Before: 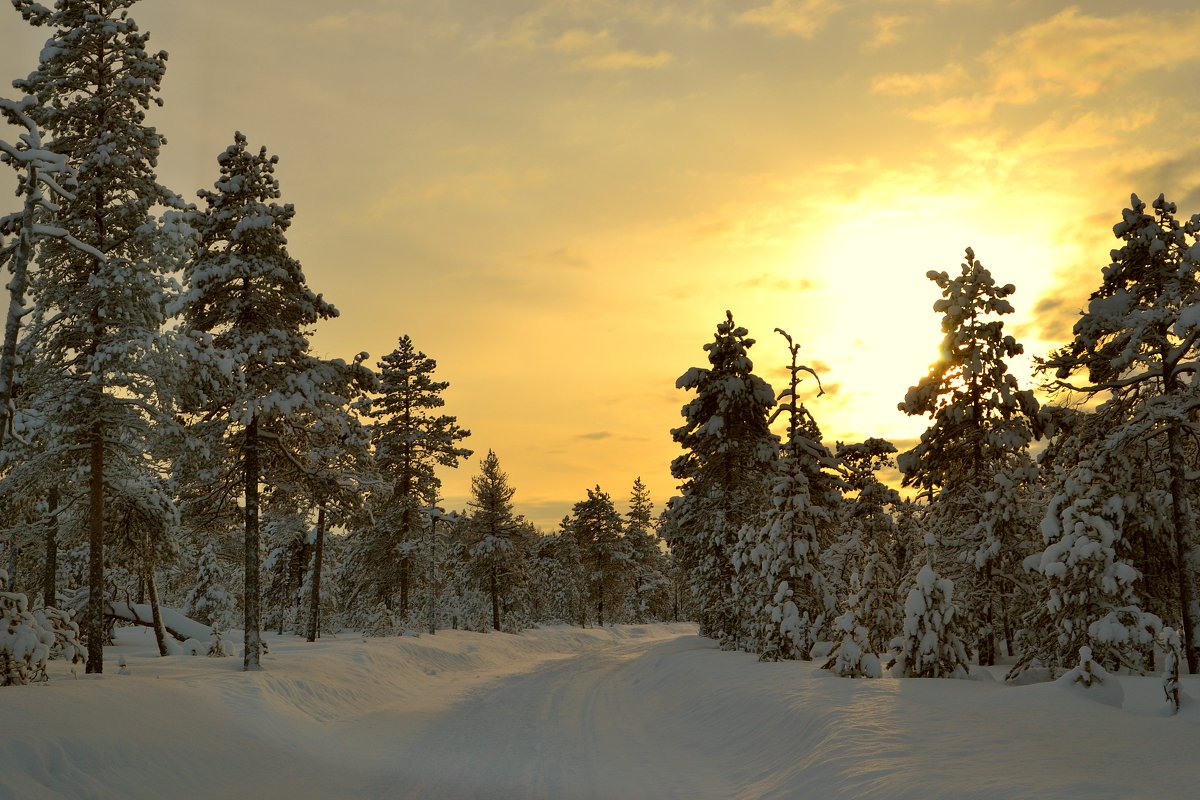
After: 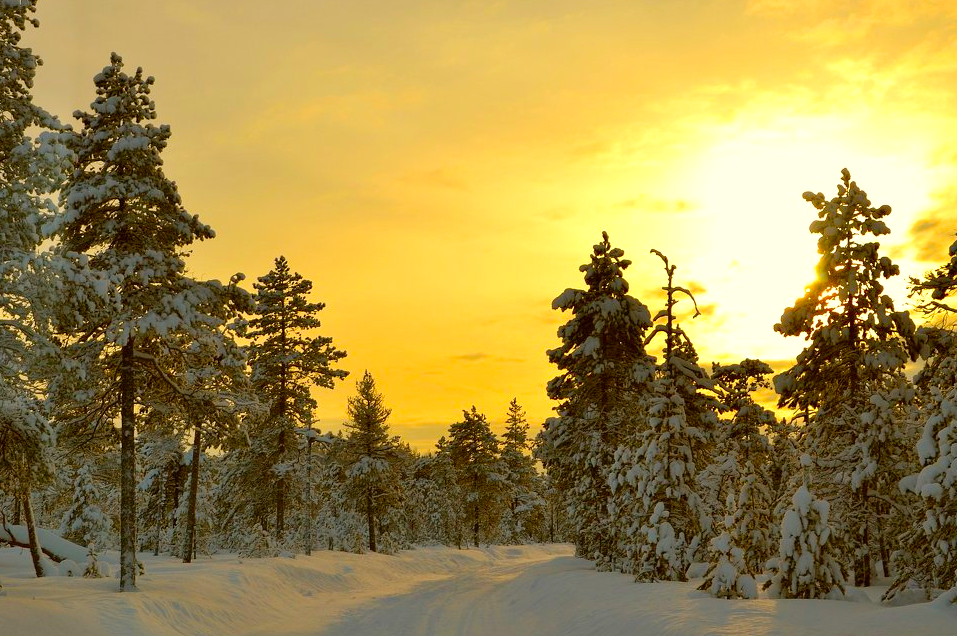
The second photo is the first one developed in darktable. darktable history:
exposure: exposure 0.132 EV, compensate highlight preservation false
levels: levels [0, 0.478, 1]
velvia: strength 31.72%, mid-tones bias 0.201
crop and rotate: left 10.379%, top 9.999%, right 9.828%, bottom 10.415%
color calibration: x 0.34, y 0.355, temperature 5164.24 K
